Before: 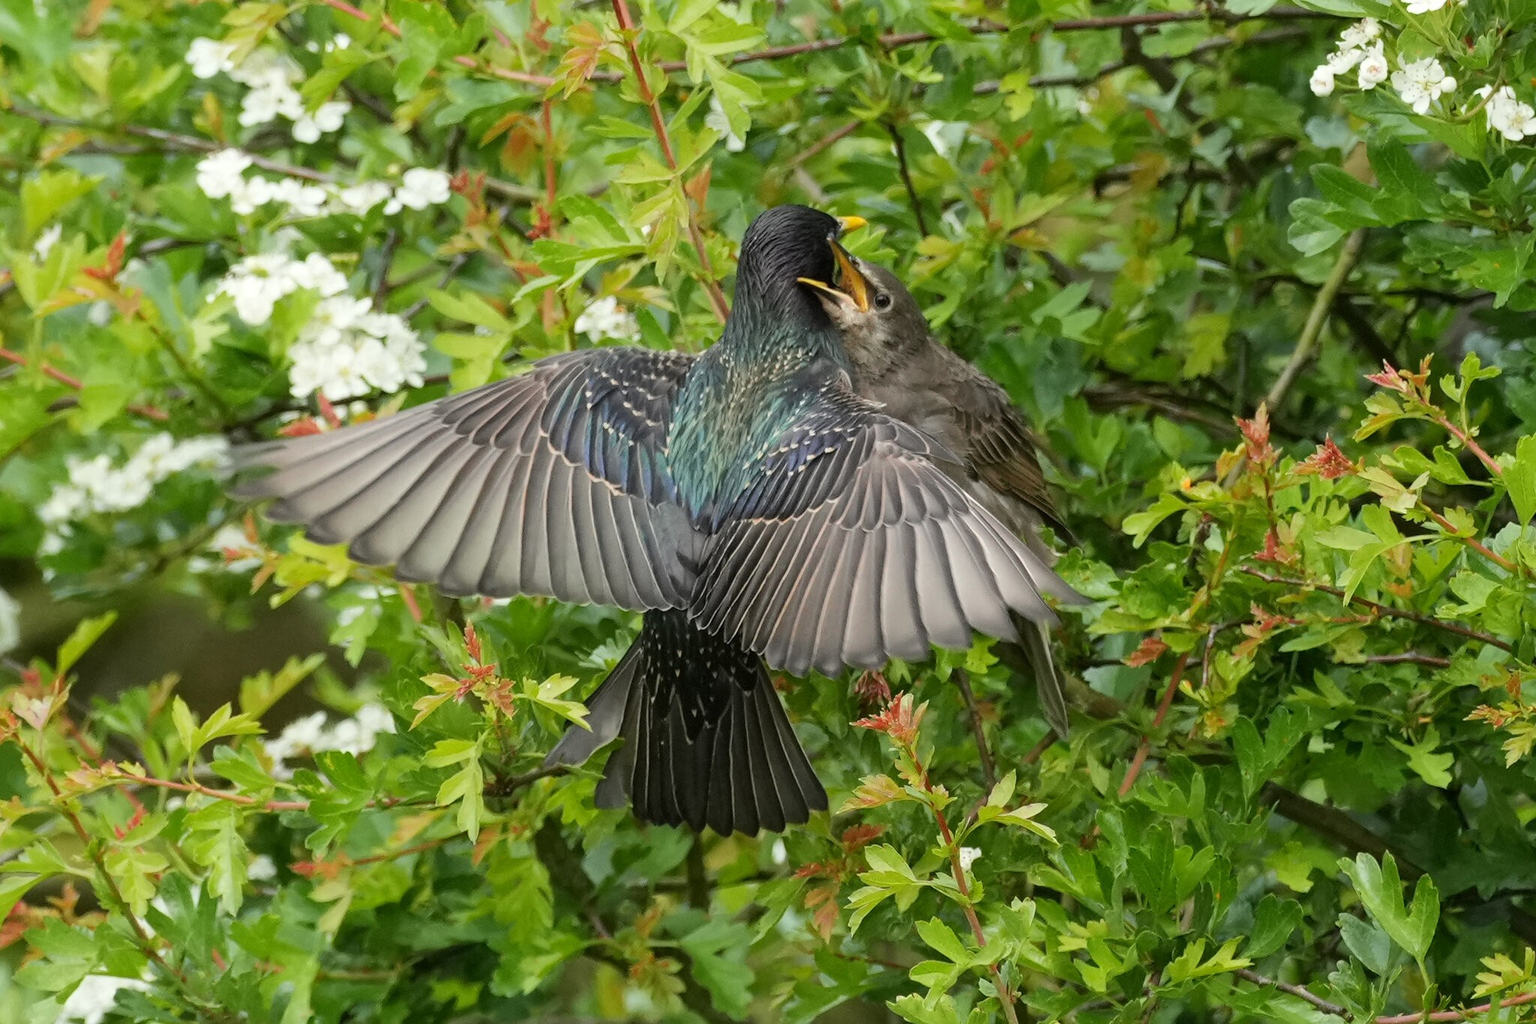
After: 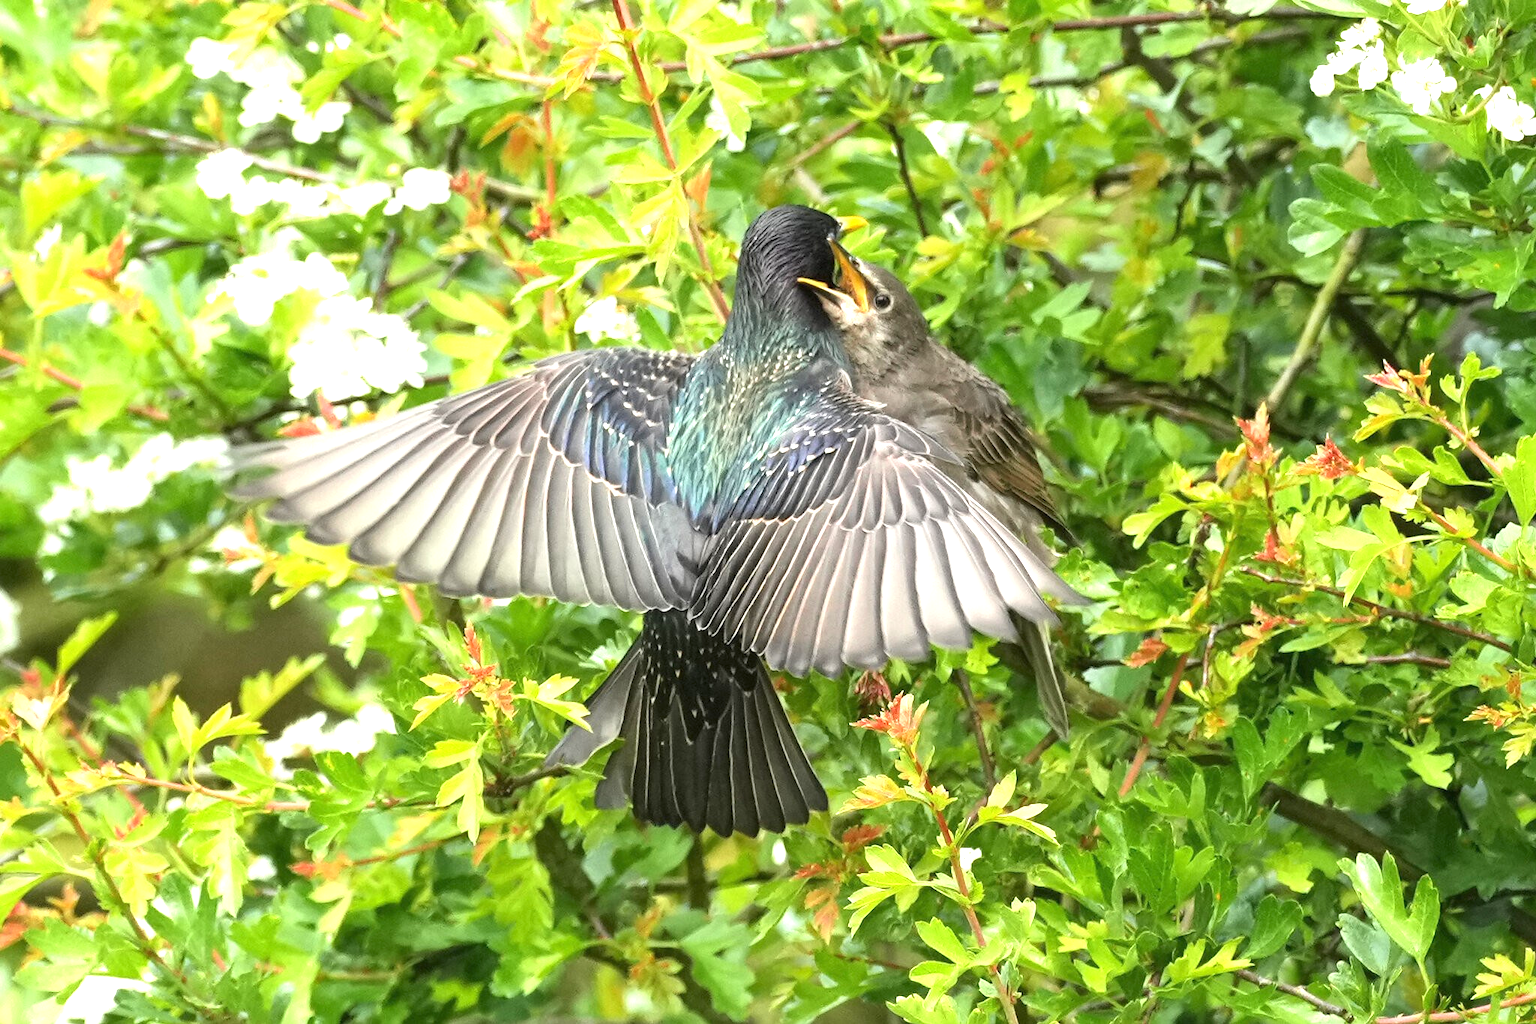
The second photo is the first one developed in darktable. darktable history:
exposure: black level correction 0, exposure 1.294 EV, compensate highlight preservation false
